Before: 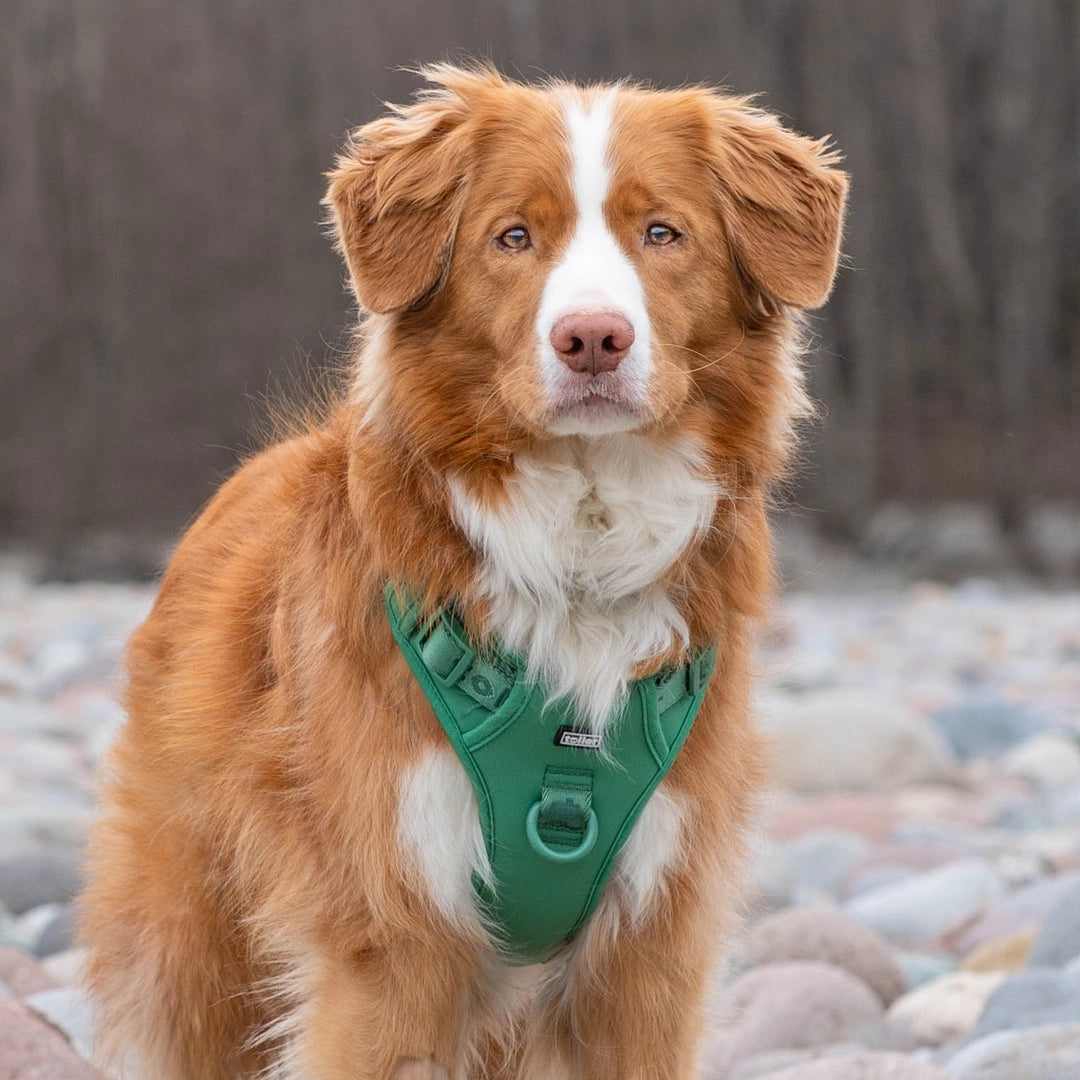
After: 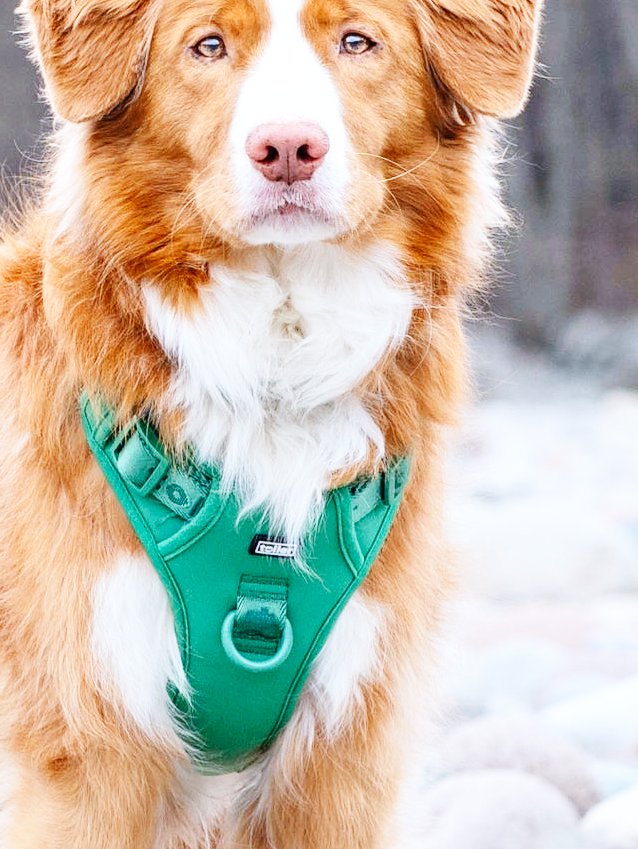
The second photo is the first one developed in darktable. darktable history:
base curve: curves: ch0 [(0, 0.003) (0.001, 0.002) (0.006, 0.004) (0.02, 0.022) (0.048, 0.086) (0.094, 0.234) (0.162, 0.431) (0.258, 0.629) (0.385, 0.8) (0.548, 0.918) (0.751, 0.988) (1, 1)], preserve colors none
crop and rotate: left 28.256%, top 17.734%, right 12.656%, bottom 3.573%
color calibration: x 0.372, y 0.386, temperature 4283.97 K
